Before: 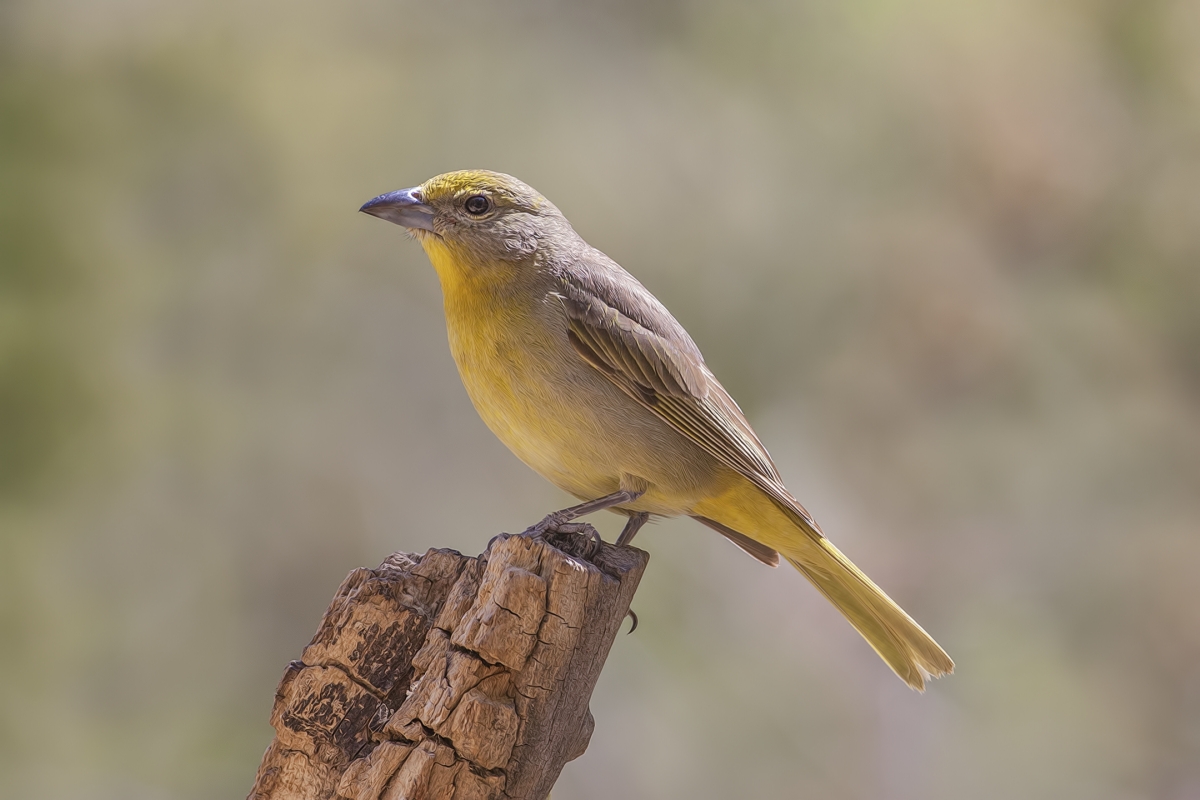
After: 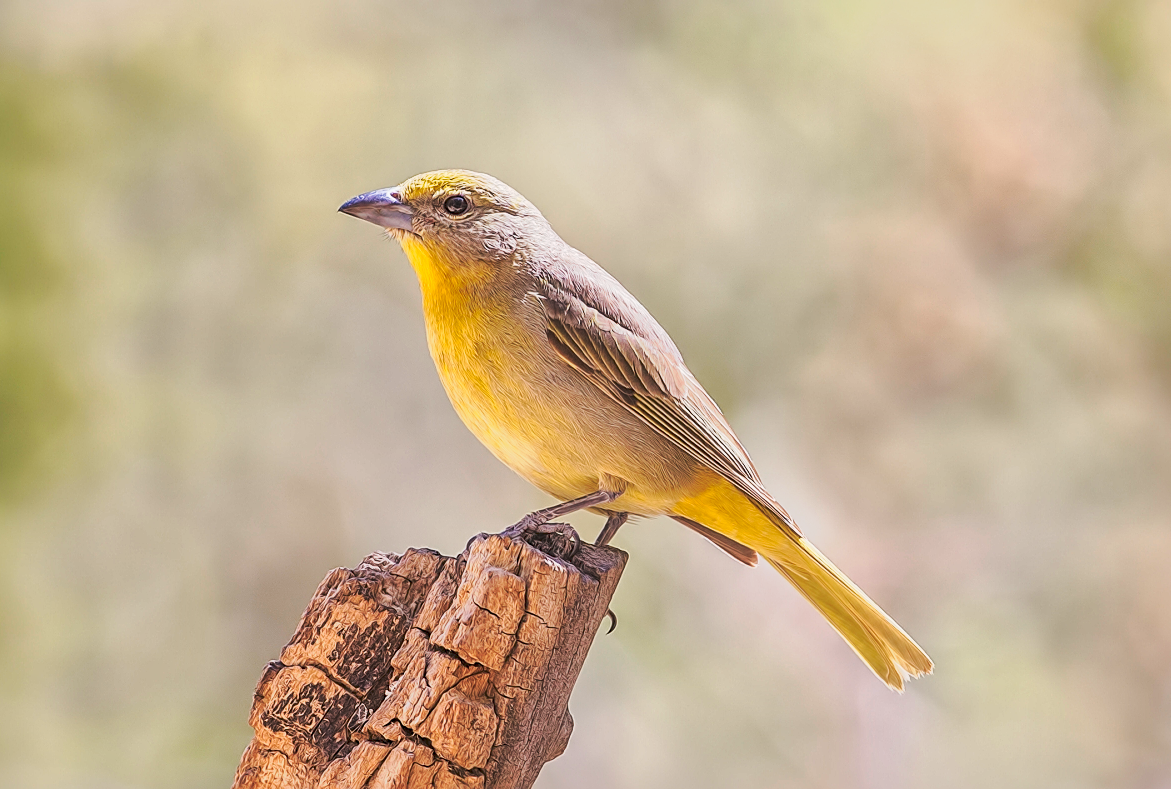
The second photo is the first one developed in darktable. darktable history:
crop and rotate: left 1.774%, right 0.633%, bottom 1.28%
tone curve: curves: ch0 [(0, 0) (0.003, 0.045) (0.011, 0.054) (0.025, 0.069) (0.044, 0.083) (0.069, 0.101) (0.1, 0.119) (0.136, 0.146) (0.177, 0.177) (0.224, 0.221) (0.277, 0.277) (0.335, 0.362) (0.399, 0.452) (0.468, 0.571) (0.543, 0.666) (0.623, 0.758) (0.709, 0.853) (0.801, 0.896) (0.898, 0.945) (1, 1)], preserve colors none
sharpen: on, module defaults
global tonemap: drago (1, 100), detail 1
